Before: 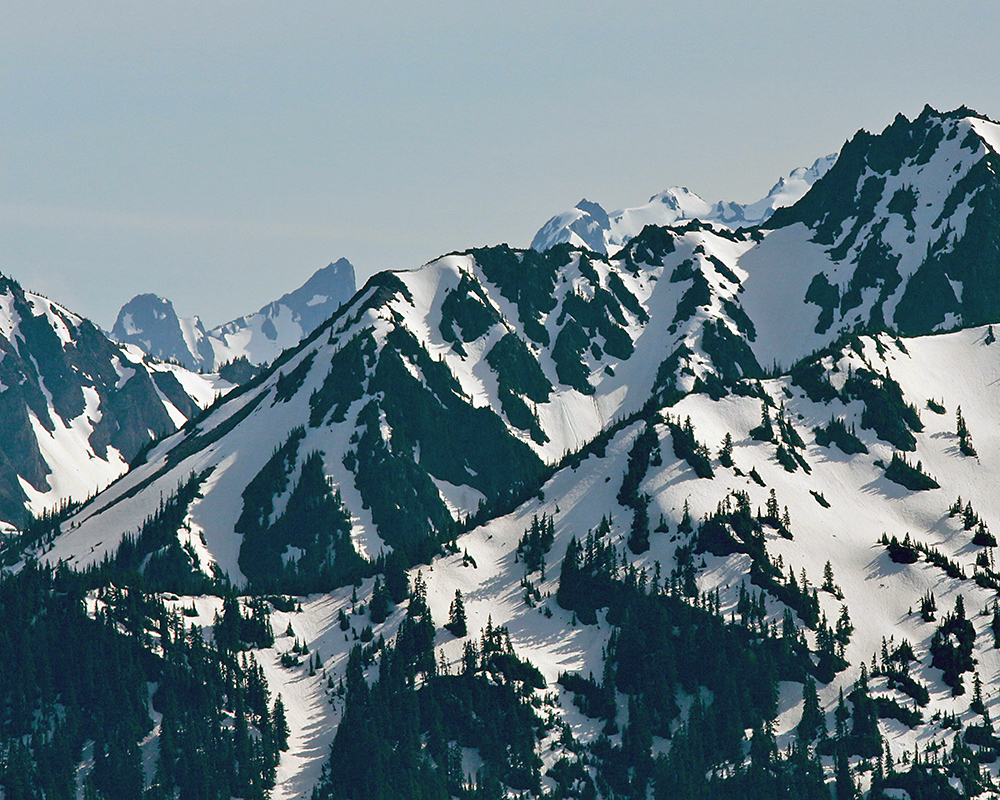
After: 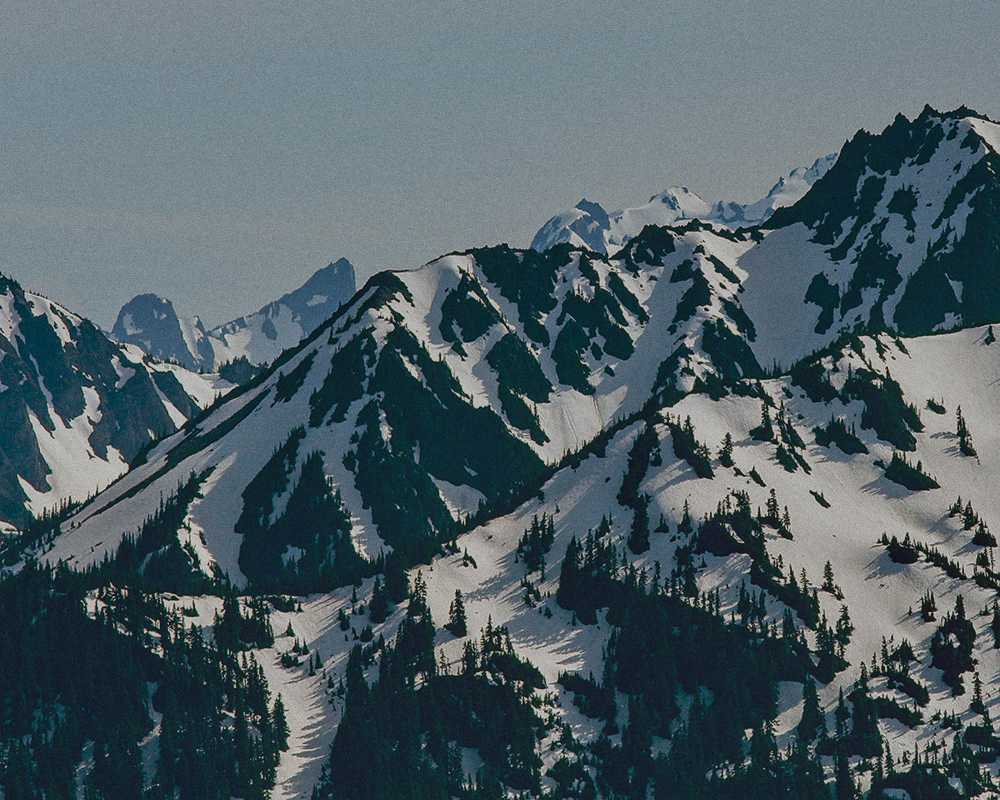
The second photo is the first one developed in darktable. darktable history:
color balance: output saturation 120%
grain: on, module defaults
exposure: black level correction -0.016, exposure -1.018 EV, compensate highlight preservation false
local contrast: on, module defaults
